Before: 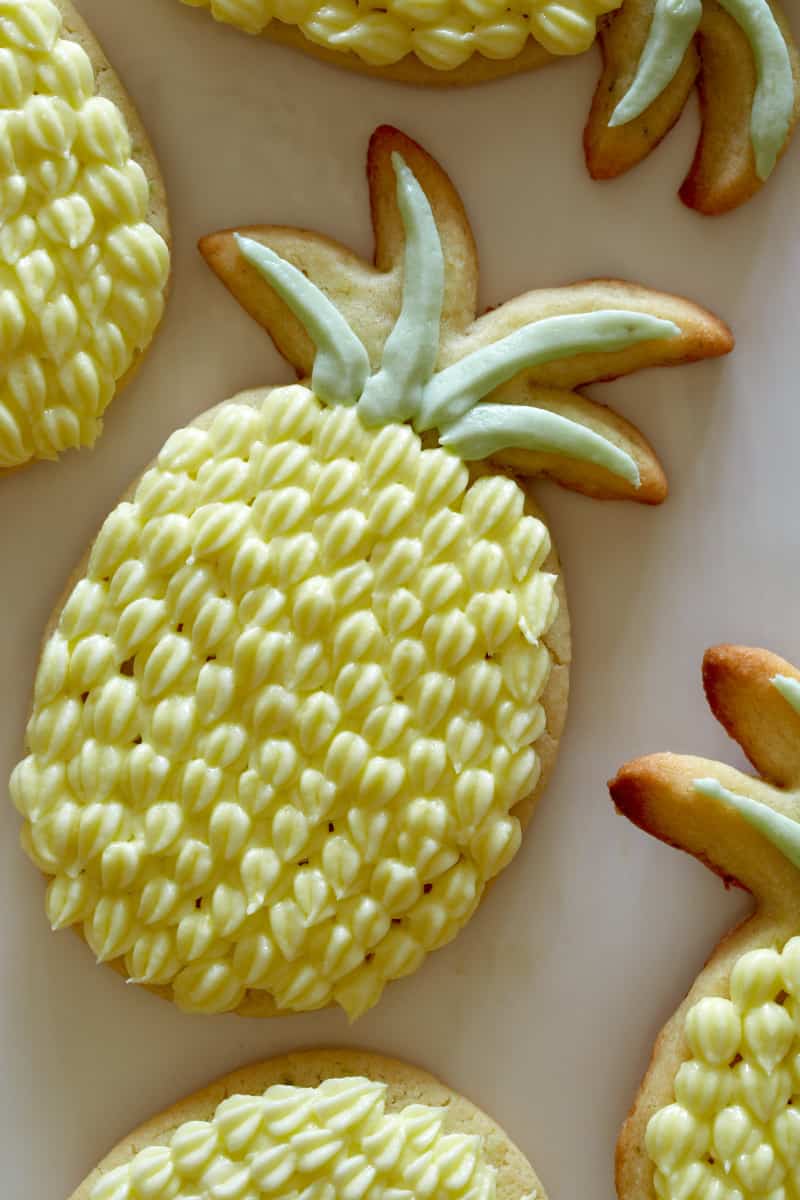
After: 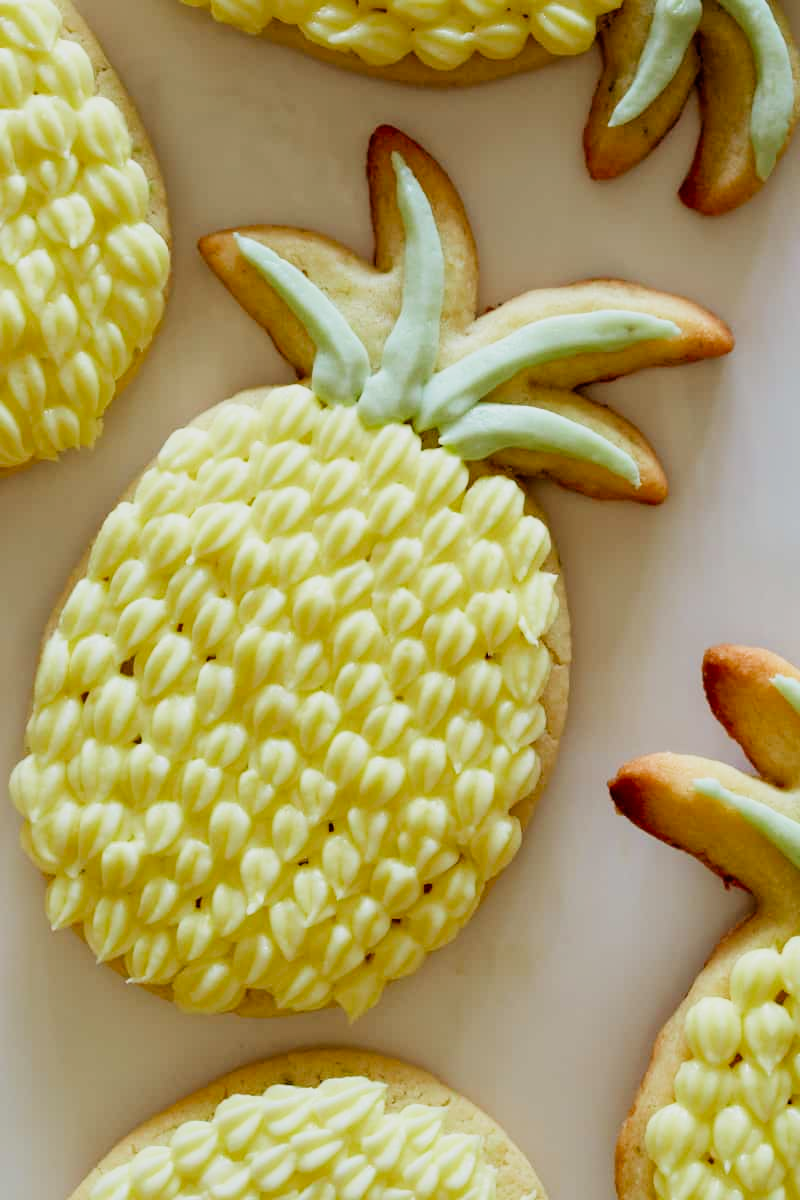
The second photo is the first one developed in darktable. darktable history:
filmic rgb: middle gray luminance 28.87%, black relative exposure -10.27 EV, white relative exposure 5.48 EV, target black luminance 0%, hardness 3.92, latitude 1.93%, contrast 1.126, highlights saturation mix 4.18%, shadows ↔ highlights balance 14.97%, add noise in highlights 0.099, color science v4 (2020), type of noise poissonian
tone equalizer: -8 EV -0.434 EV, -7 EV -0.371 EV, -6 EV -0.366 EV, -5 EV -0.189 EV, -3 EV 0.205 EV, -2 EV 0.357 EV, -1 EV 0.397 EV, +0 EV 0.417 EV
